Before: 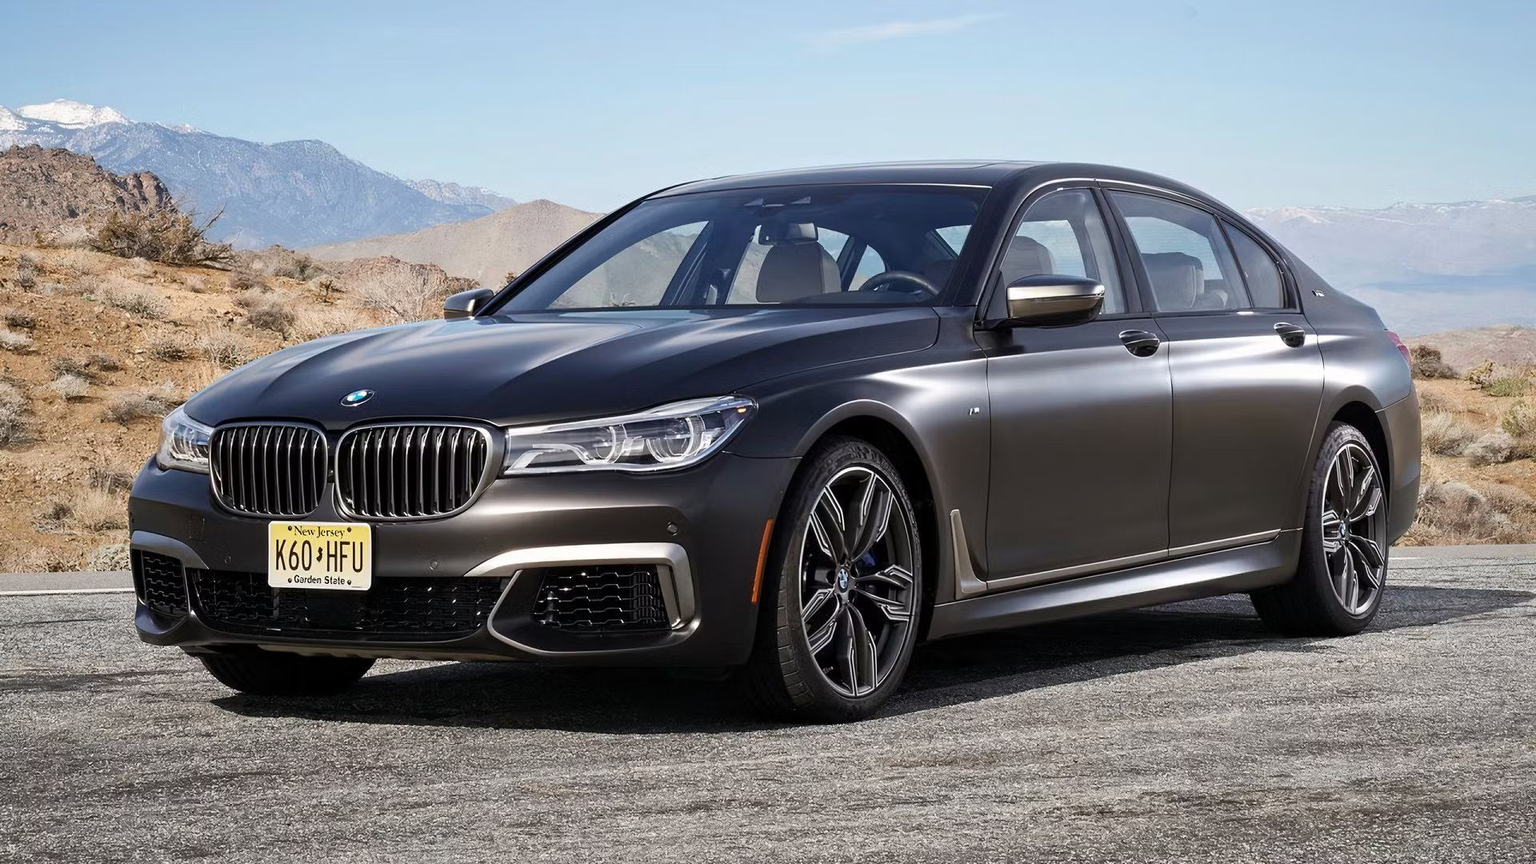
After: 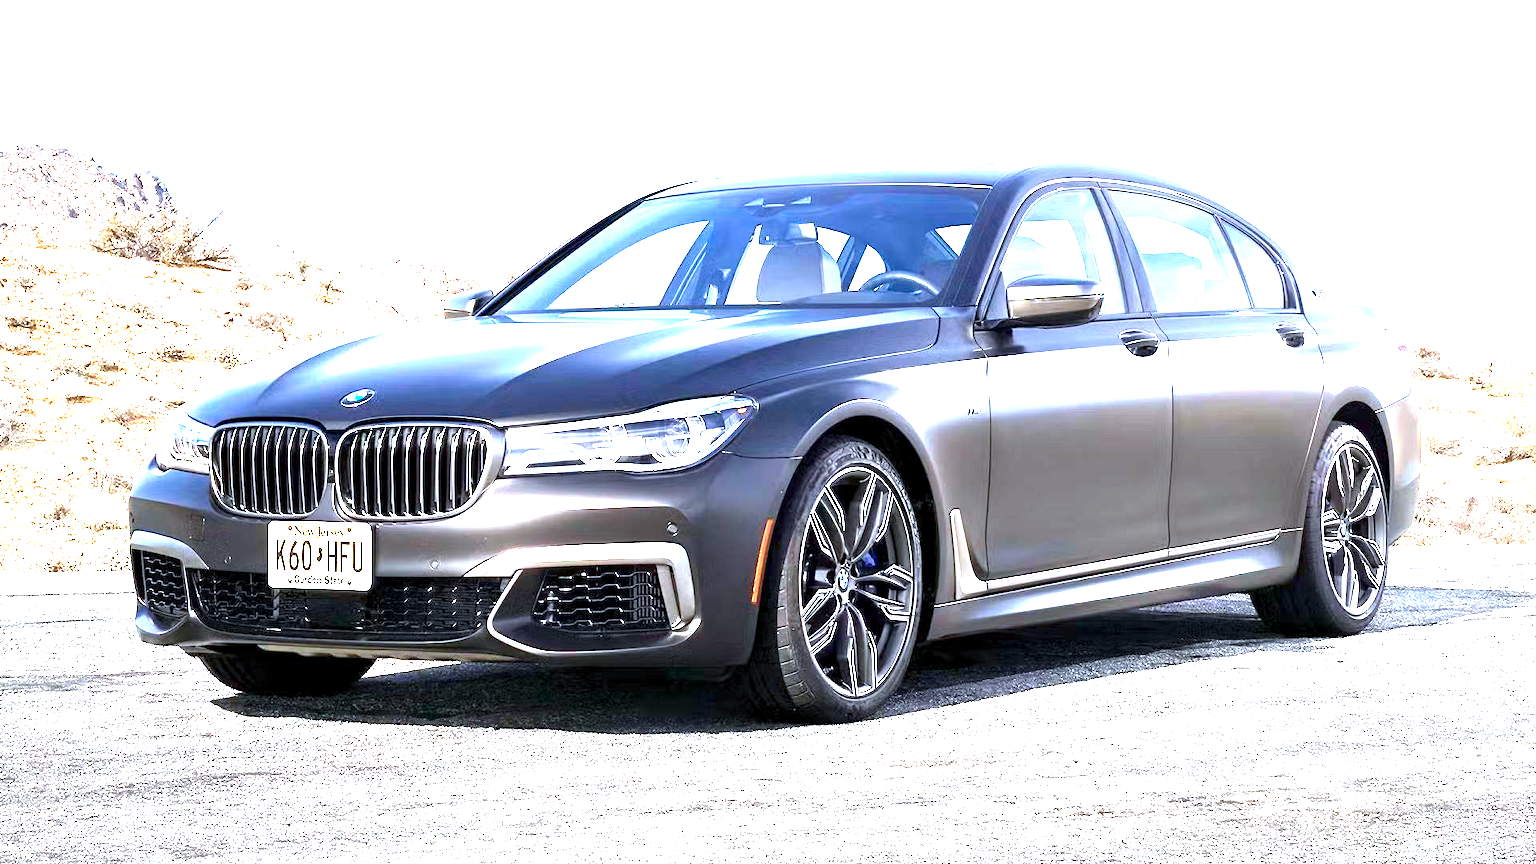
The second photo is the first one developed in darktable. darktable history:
color calibration: x 0.37, y 0.377, temperature 4288.26 K
exposure: black level correction 0.001, exposure 1.828 EV, compensate exposure bias true, compensate highlight preservation false
levels: levels [0, 0.374, 0.749]
